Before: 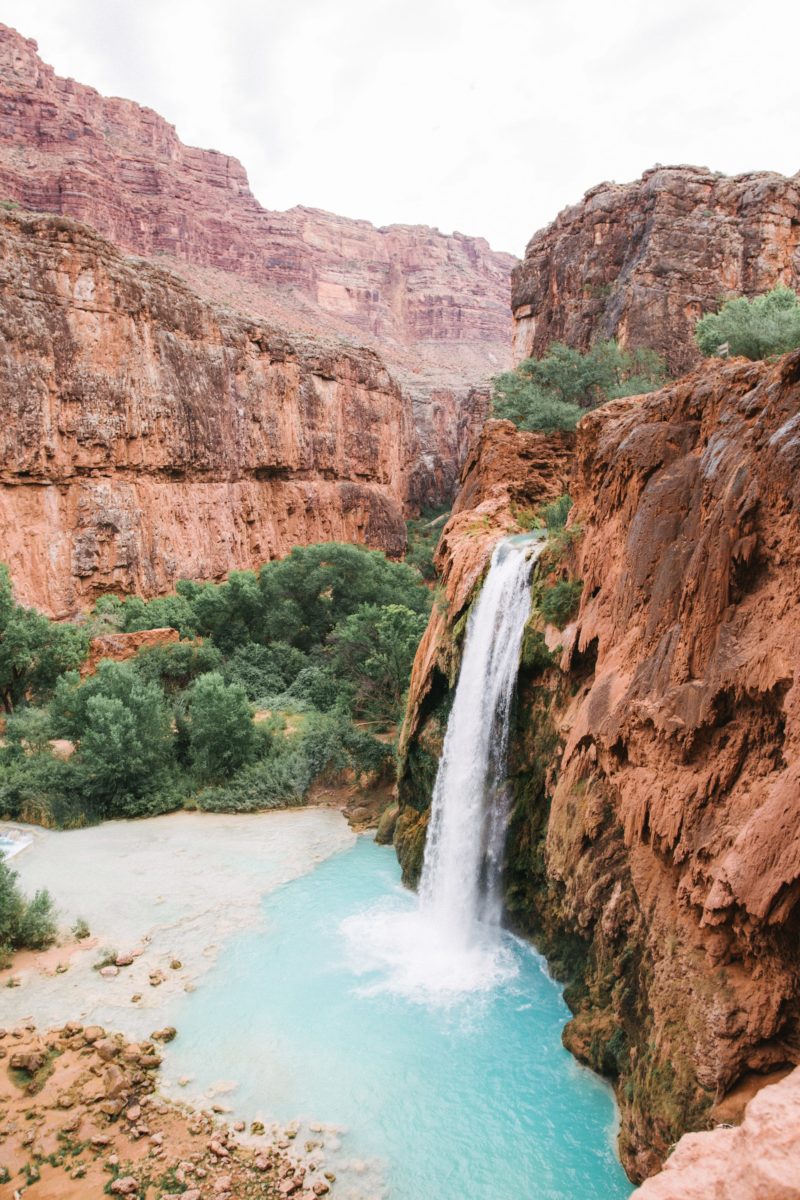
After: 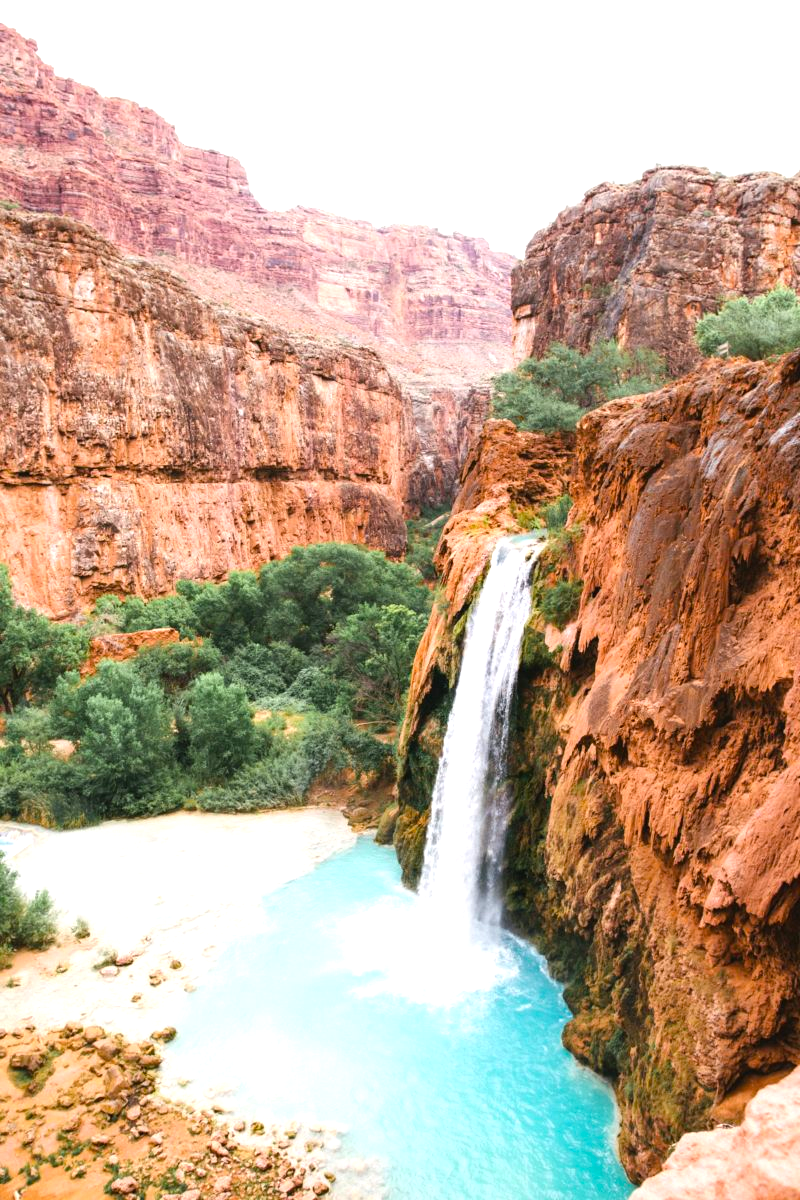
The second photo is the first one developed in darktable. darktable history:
exposure: black level correction 0, exposure 0.499 EV, compensate highlight preservation false
color calibration: gray › normalize channels true, illuminant same as pipeline (D50), adaptation none (bypass), x 0.333, y 0.333, temperature 5015.73 K, gamut compression 0.008
color balance rgb: perceptual saturation grading › global saturation 29.989%, contrast 5.559%
